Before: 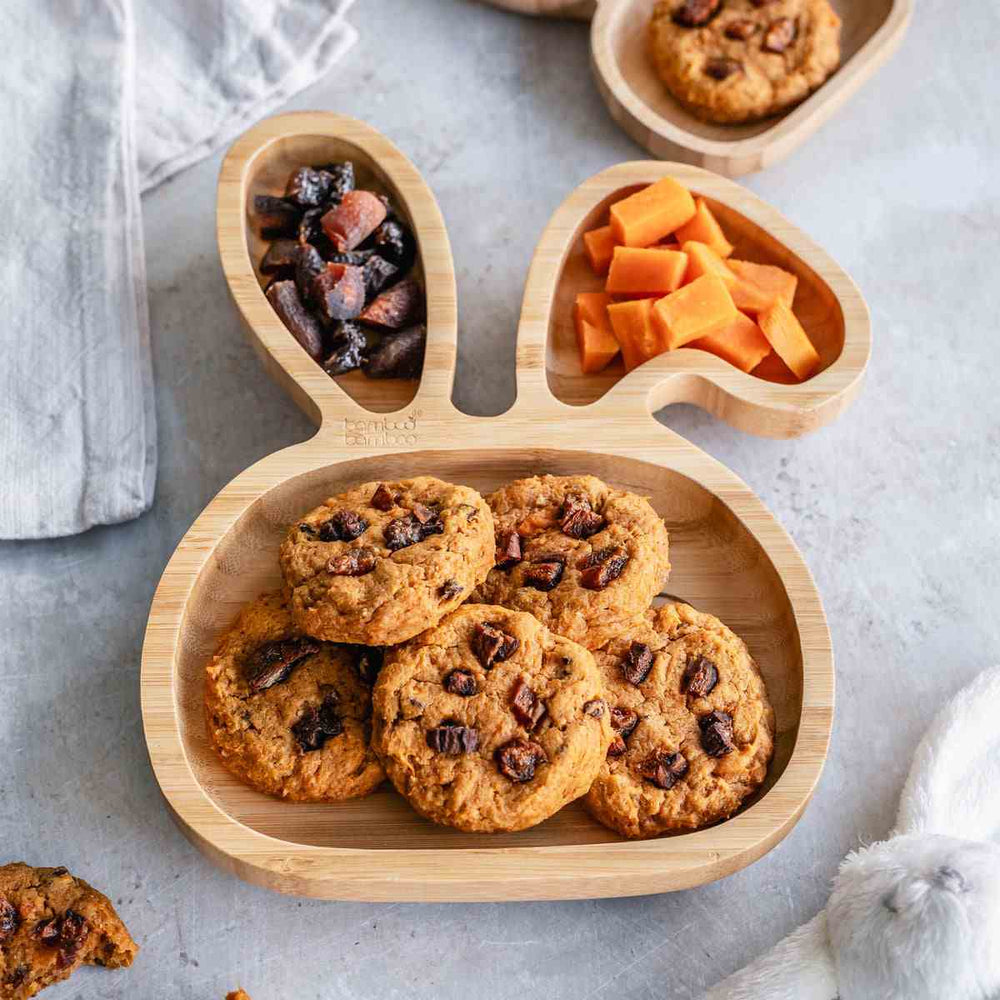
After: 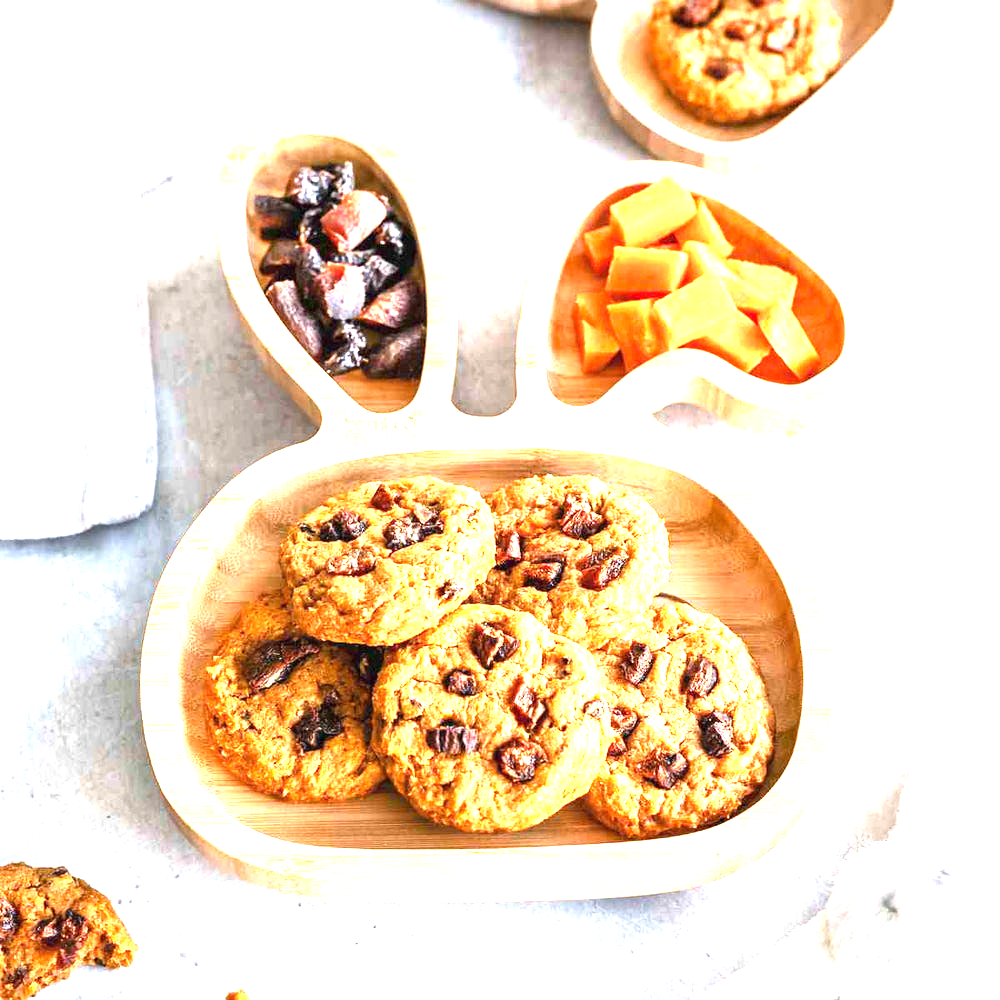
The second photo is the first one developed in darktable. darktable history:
exposure: exposure 2.036 EV, compensate highlight preservation false
base curve: curves: ch0 [(0, 0) (0.297, 0.298) (1, 1)], preserve colors none
